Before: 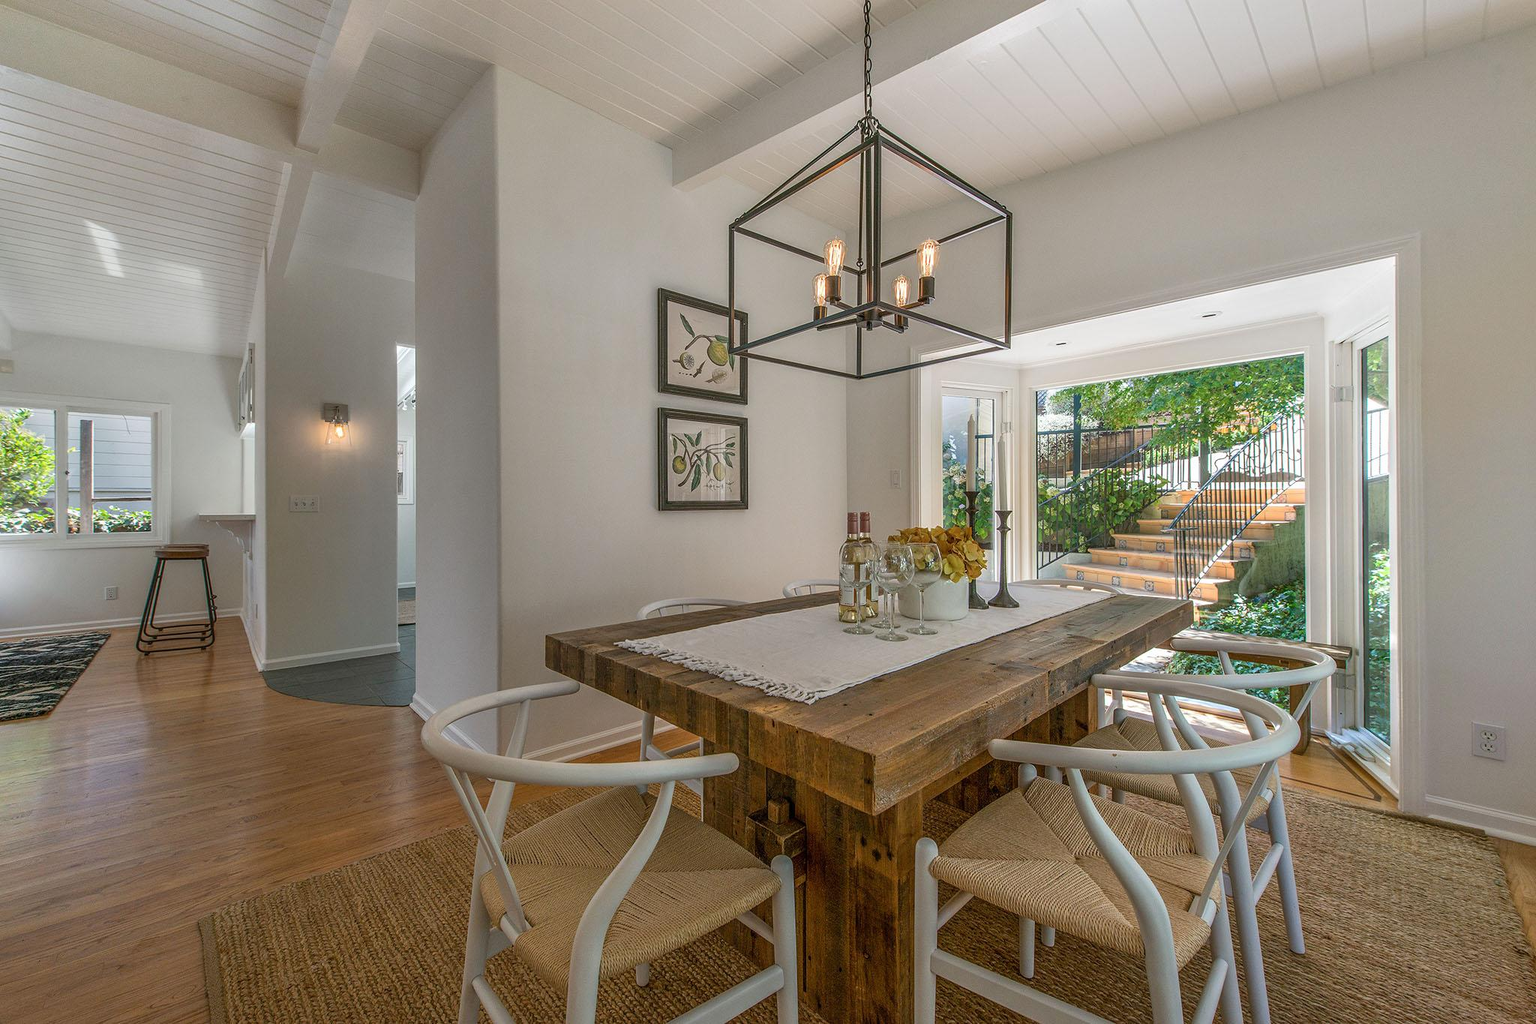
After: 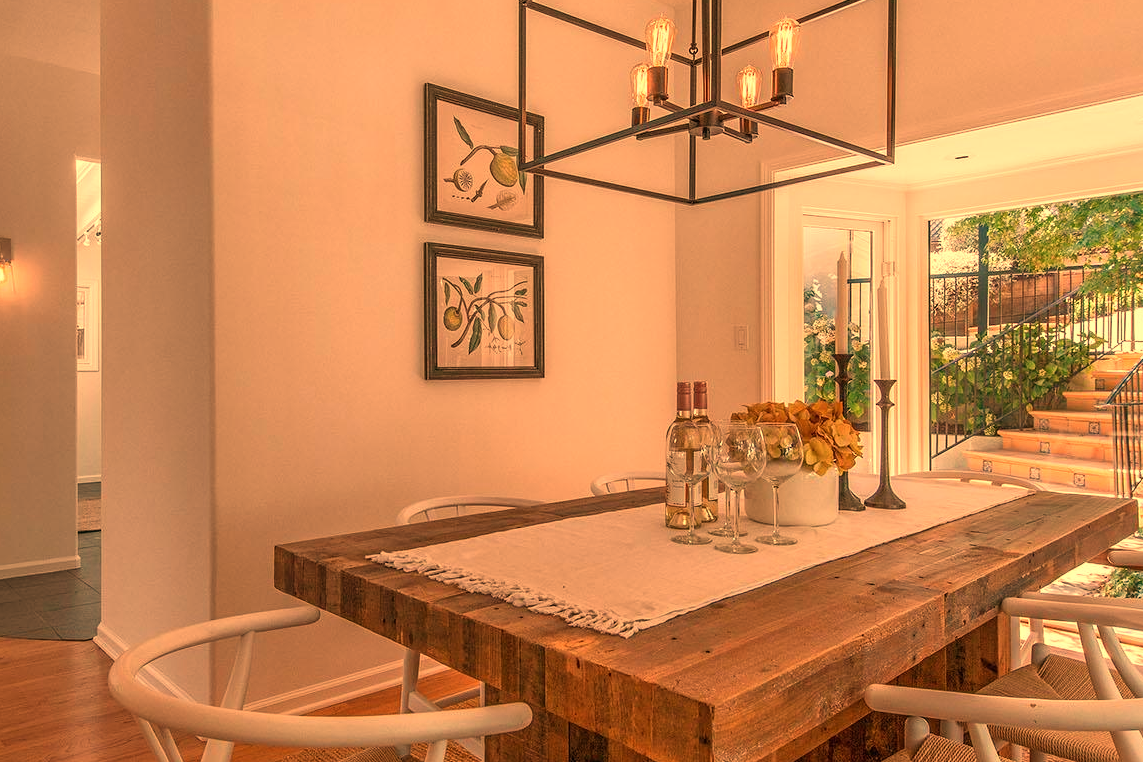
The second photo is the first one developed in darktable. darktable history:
white balance: red 1.467, blue 0.684
crop and rotate: left 22.13%, top 22.054%, right 22.026%, bottom 22.102%
